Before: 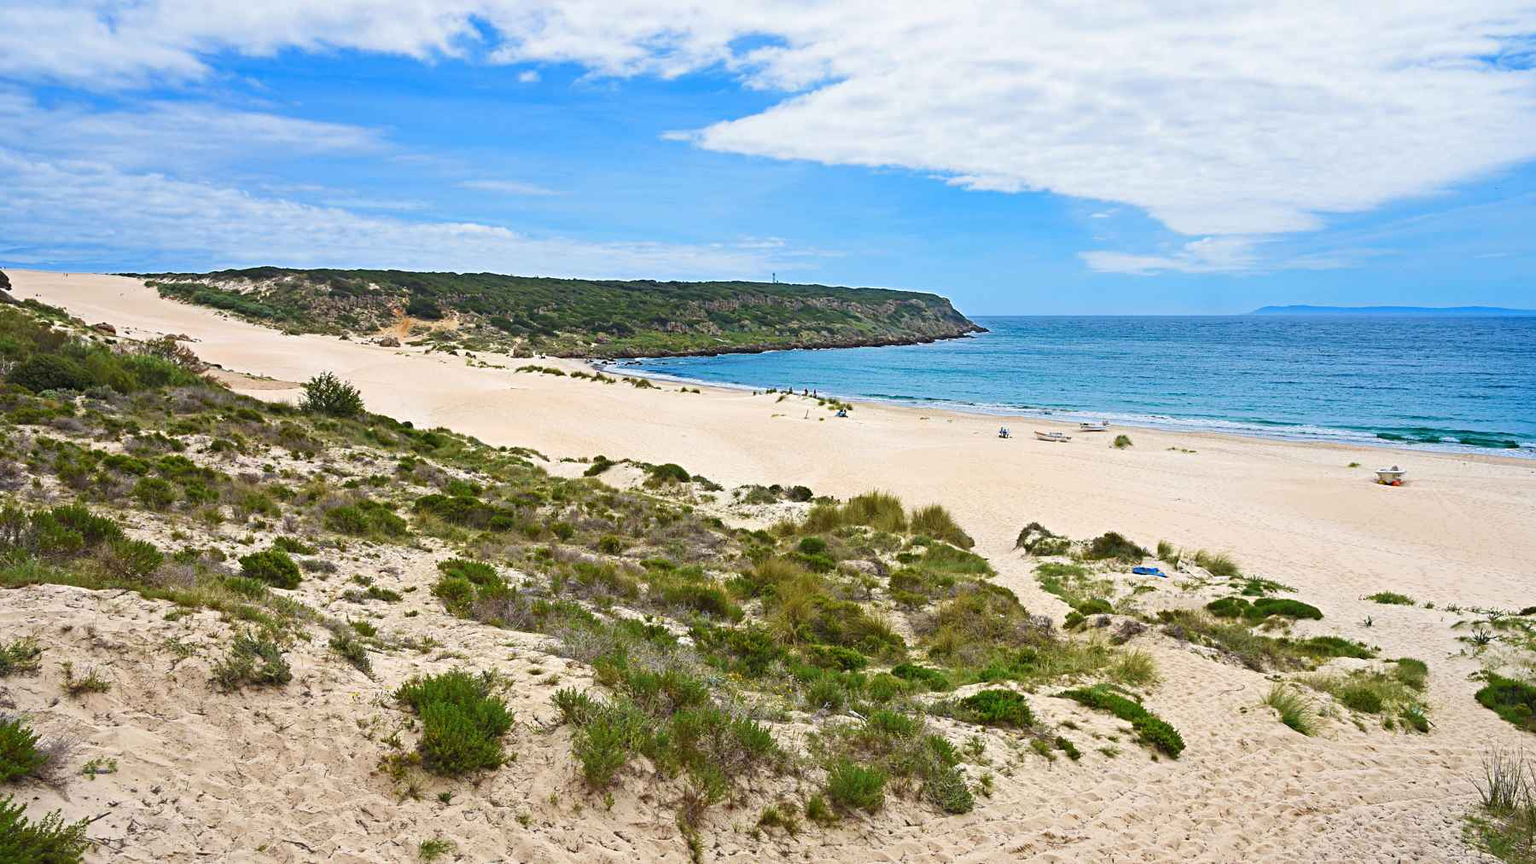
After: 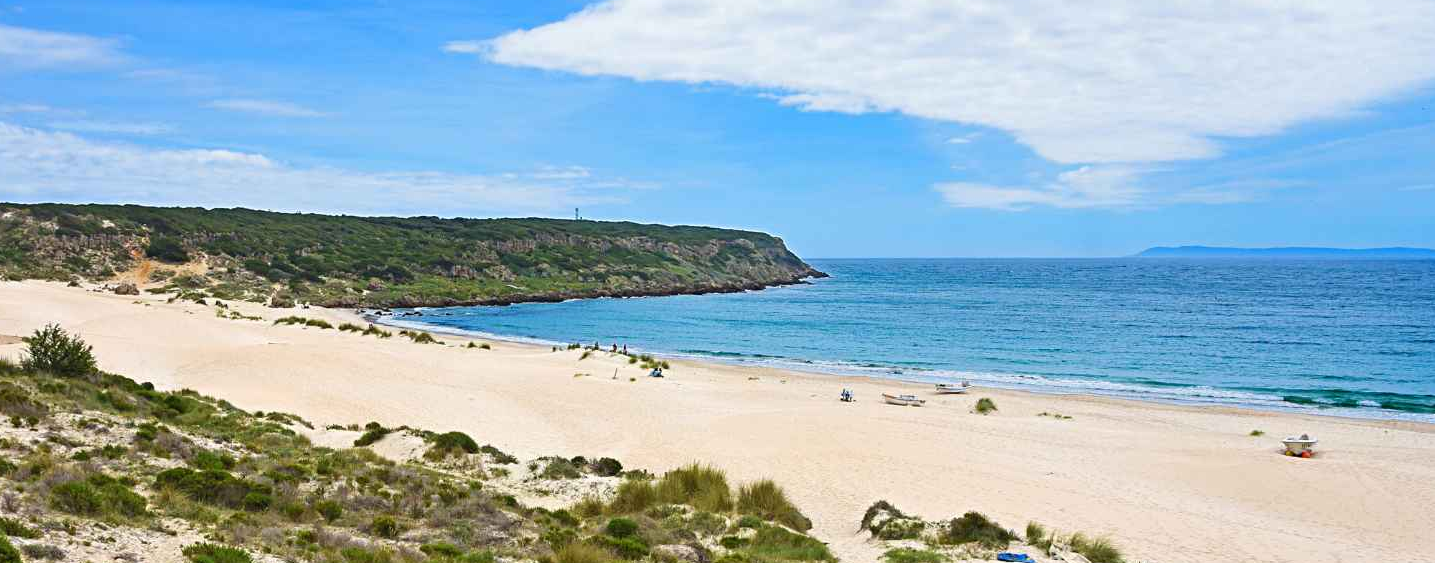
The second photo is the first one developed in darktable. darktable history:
crop: left 18.372%, top 11.113%, right 1.865%, bottom 33.247%
